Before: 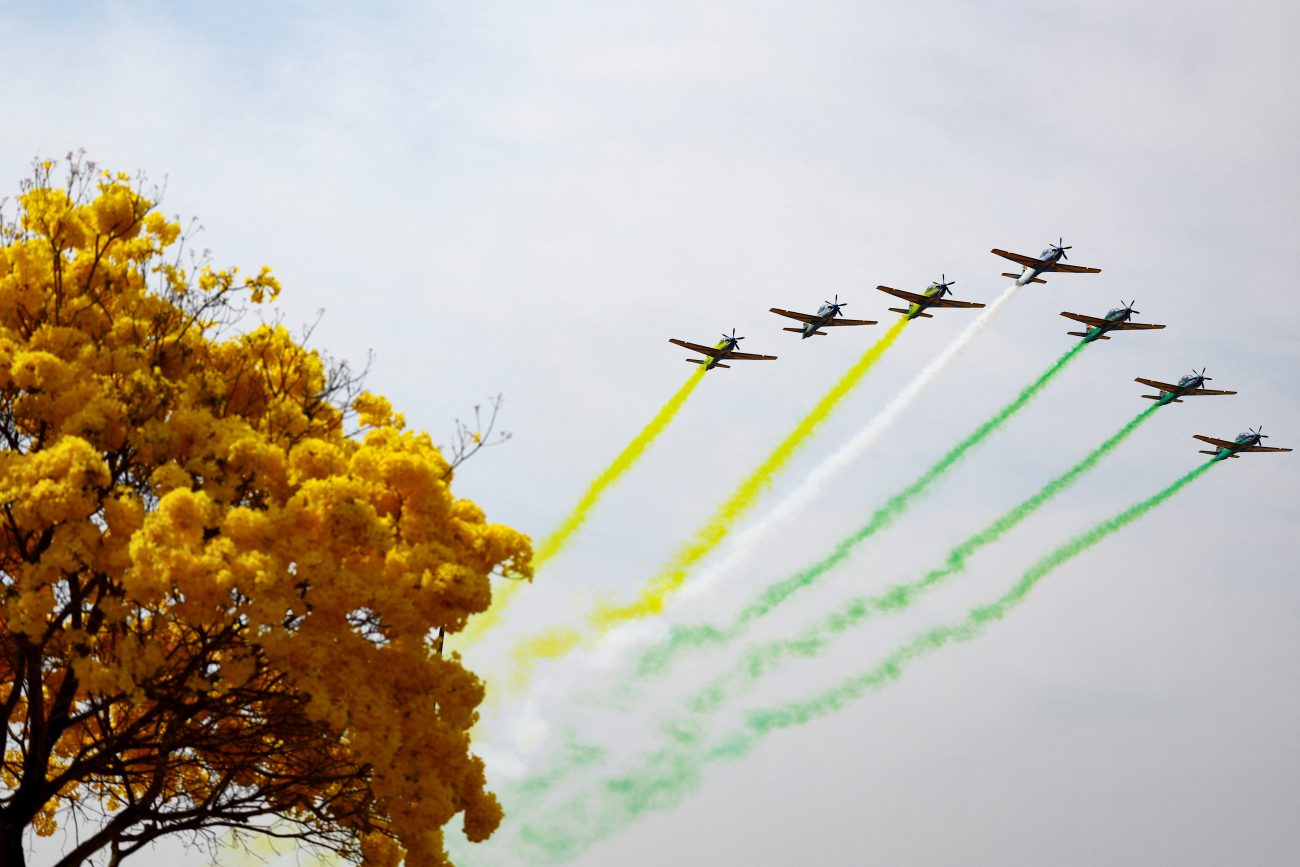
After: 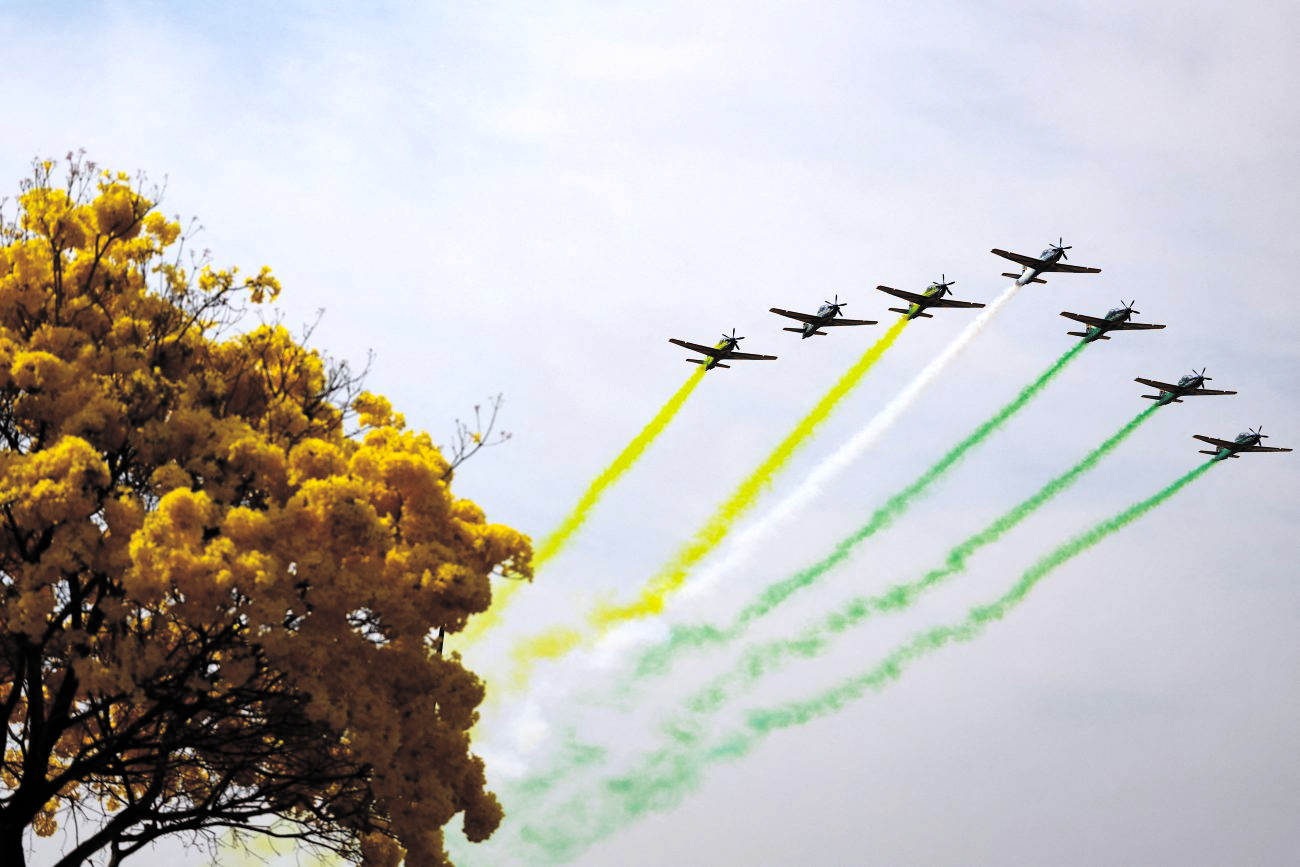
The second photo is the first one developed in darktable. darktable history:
contrast brightness saturation: brightness 0.09, saturation 0.19
levels: mode automatic, black 0.023%, white 99.97%, levels [0.062, 0.494, 0.925]
white balance: red 1.004, blue 1.024
exposure: black level correction -0.036, exposure -0.497 EV, compensate highlight preservation false
